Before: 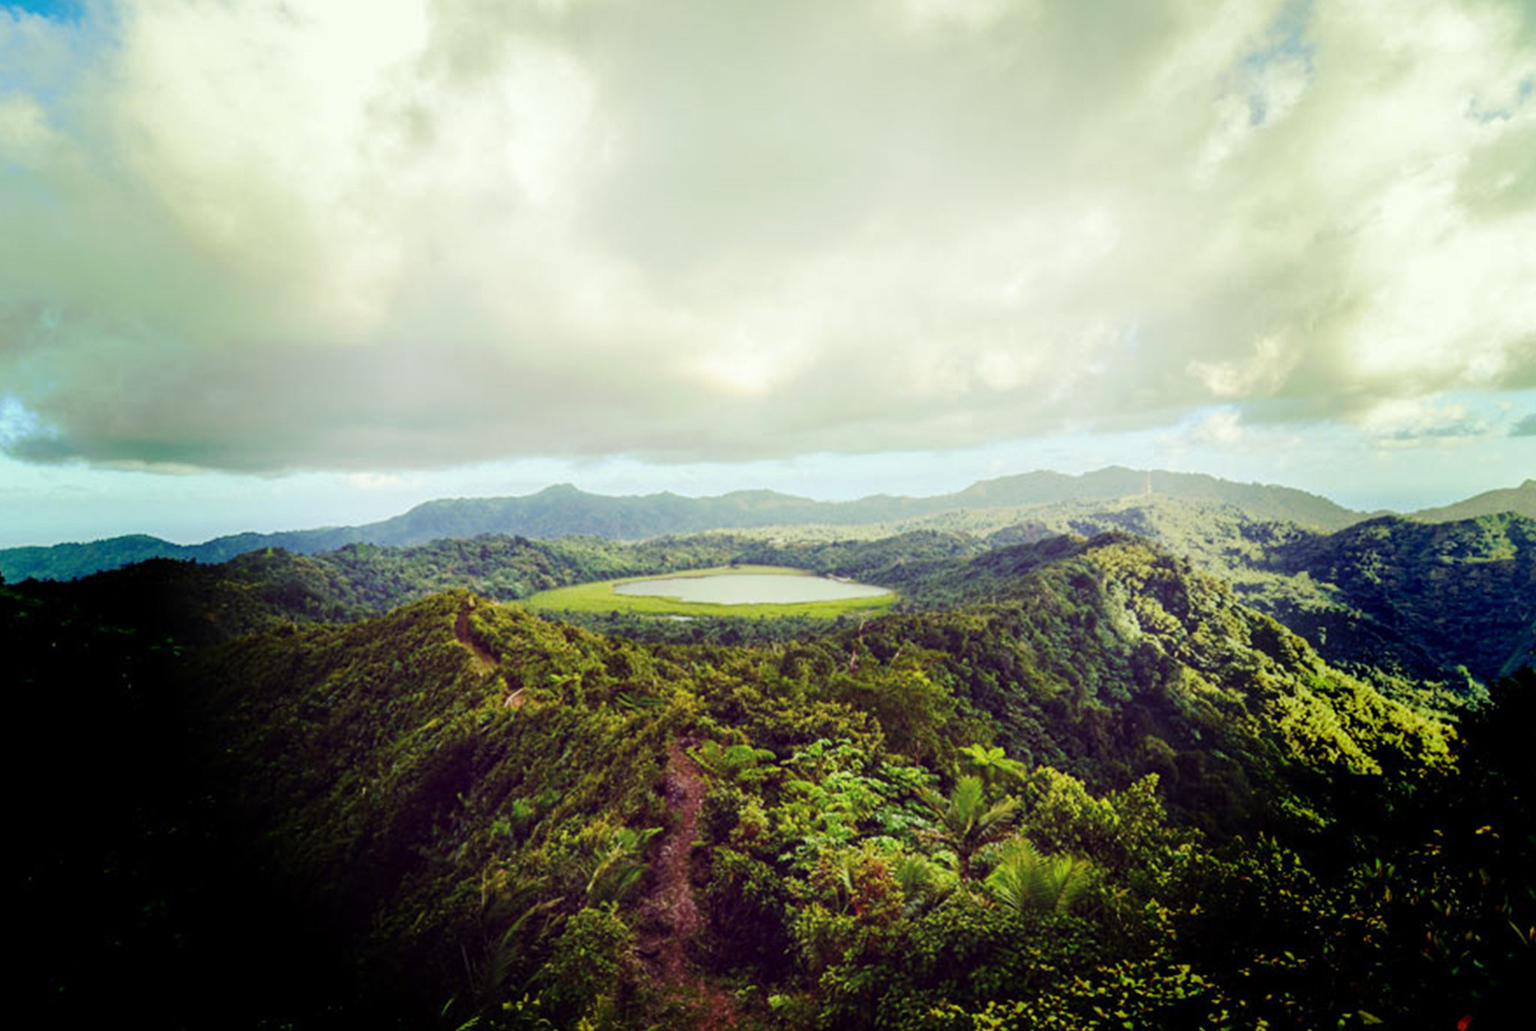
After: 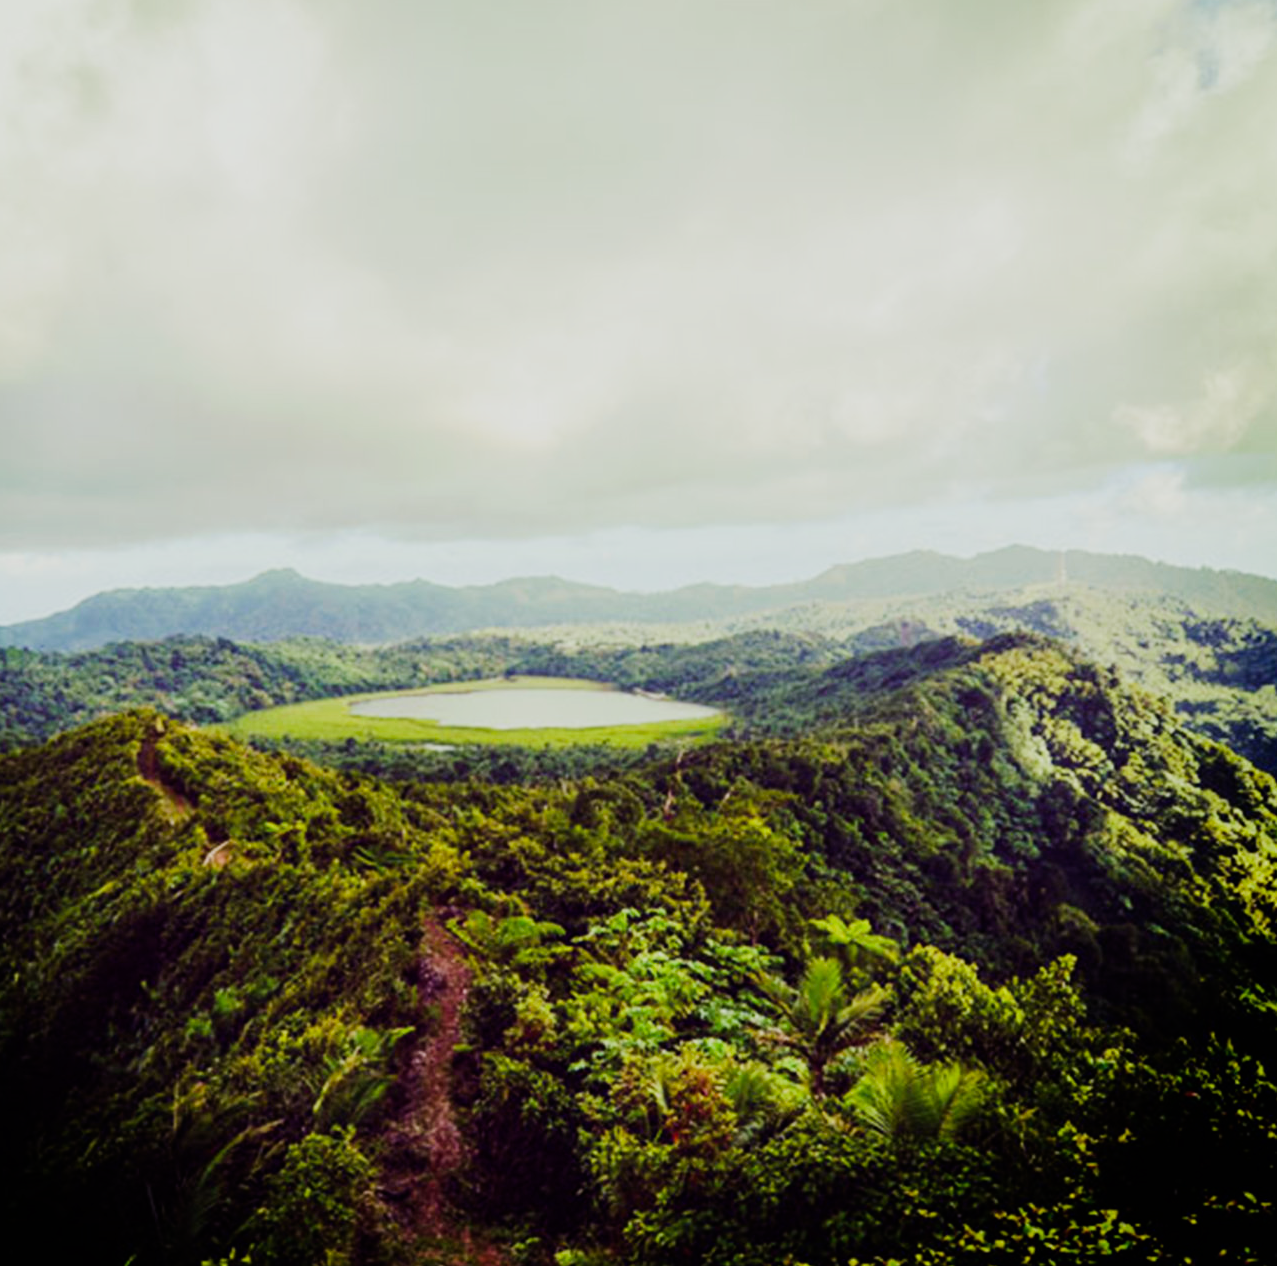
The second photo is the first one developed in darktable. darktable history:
sigmoid: on, module defaults
crop and rotate: left 22.918%, top 5.629%, right 14.711%, bottom 2.247%
